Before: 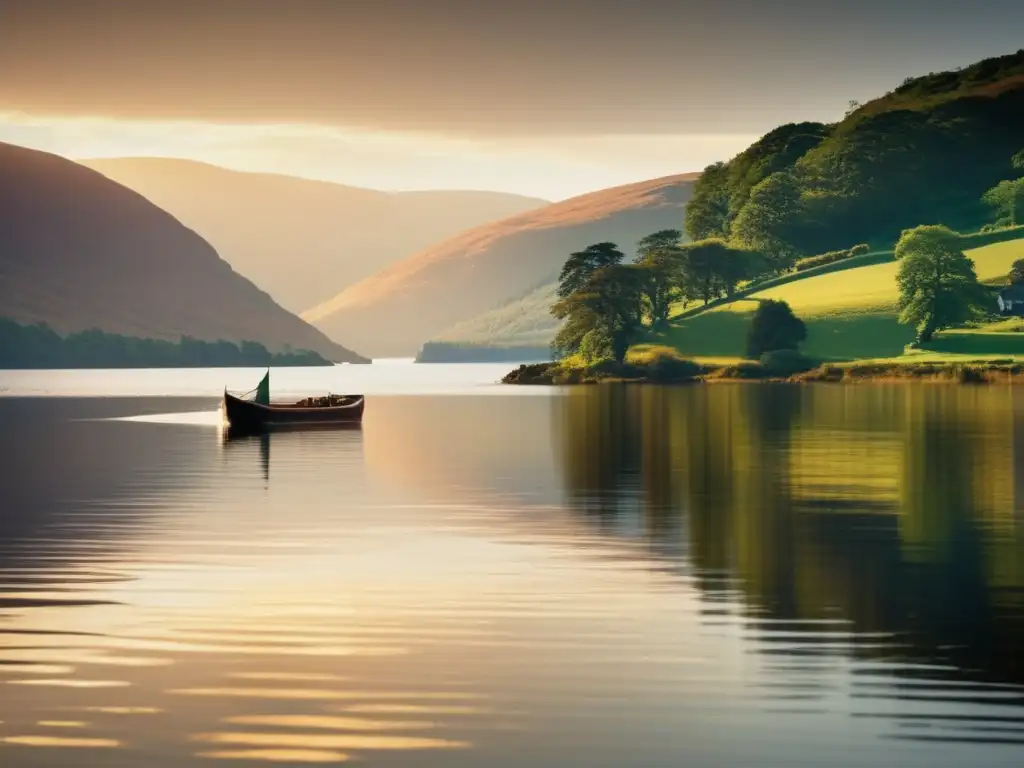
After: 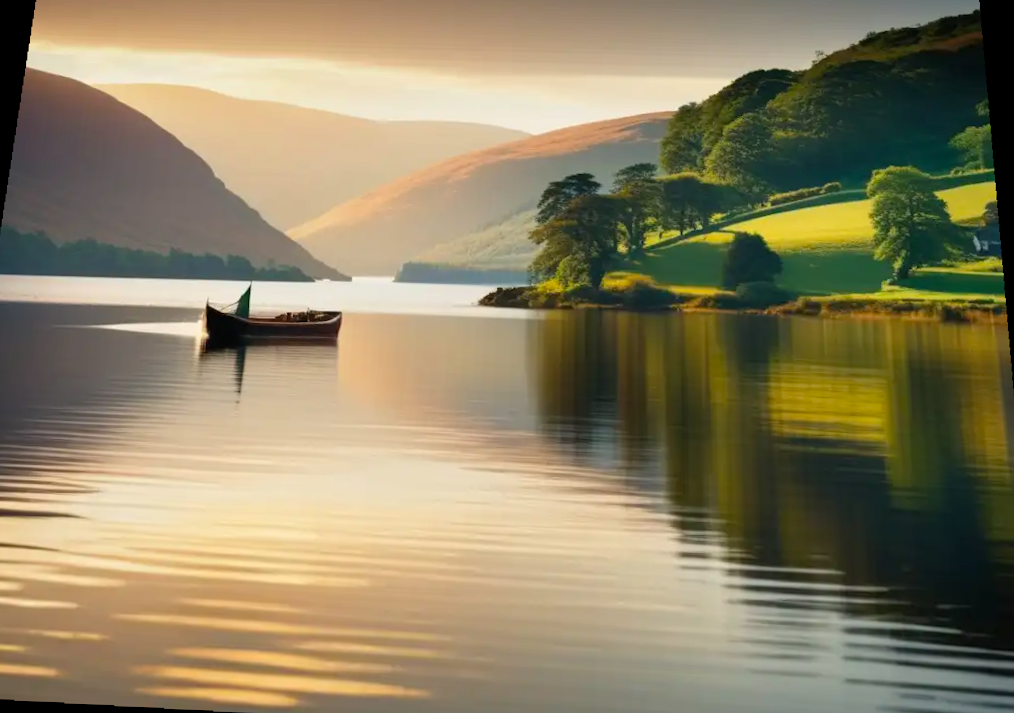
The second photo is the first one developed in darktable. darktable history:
rotate and perspective: rotation 0.128°, lens shift (vertical) -0.181, lens shift (horizontal) -0.044, shear 0.001, automatic cropping off
crop and rotate: angle -1.96°, left 3.097%, top 4.154%, right 1.586%, bottom 0.529%
color balance: output saturation 110%
